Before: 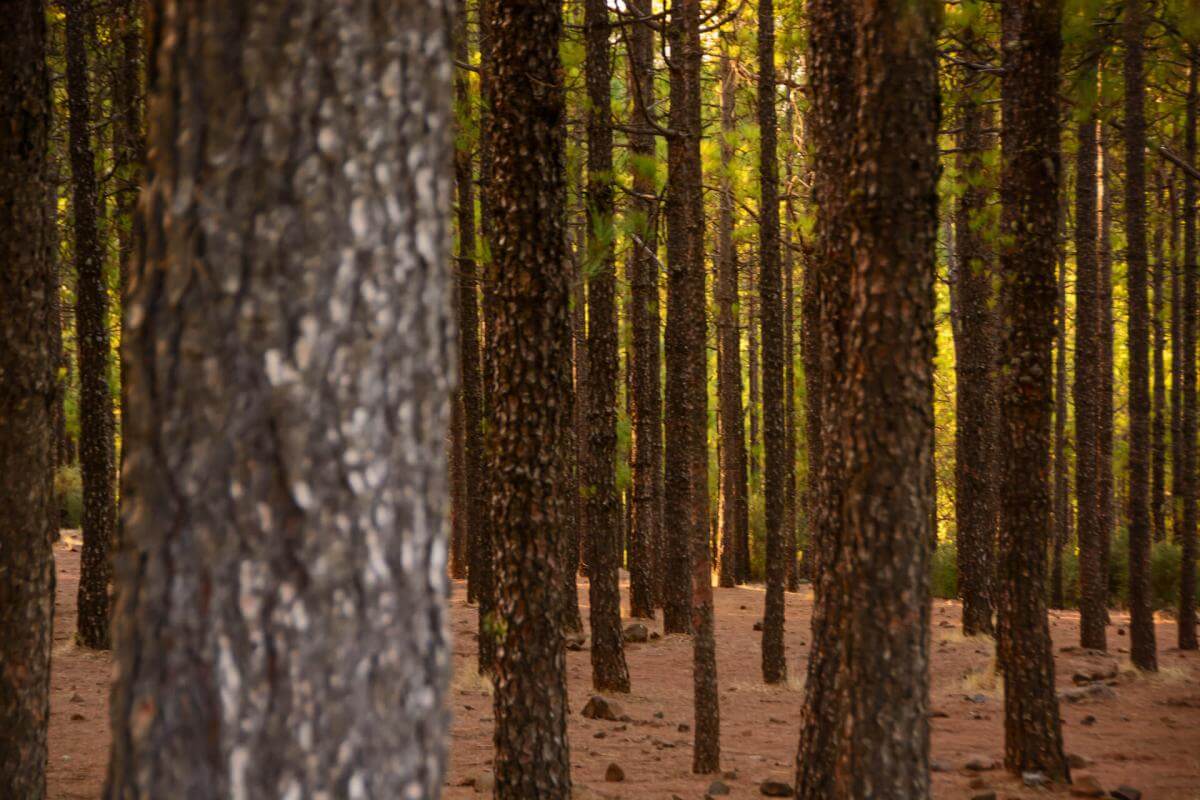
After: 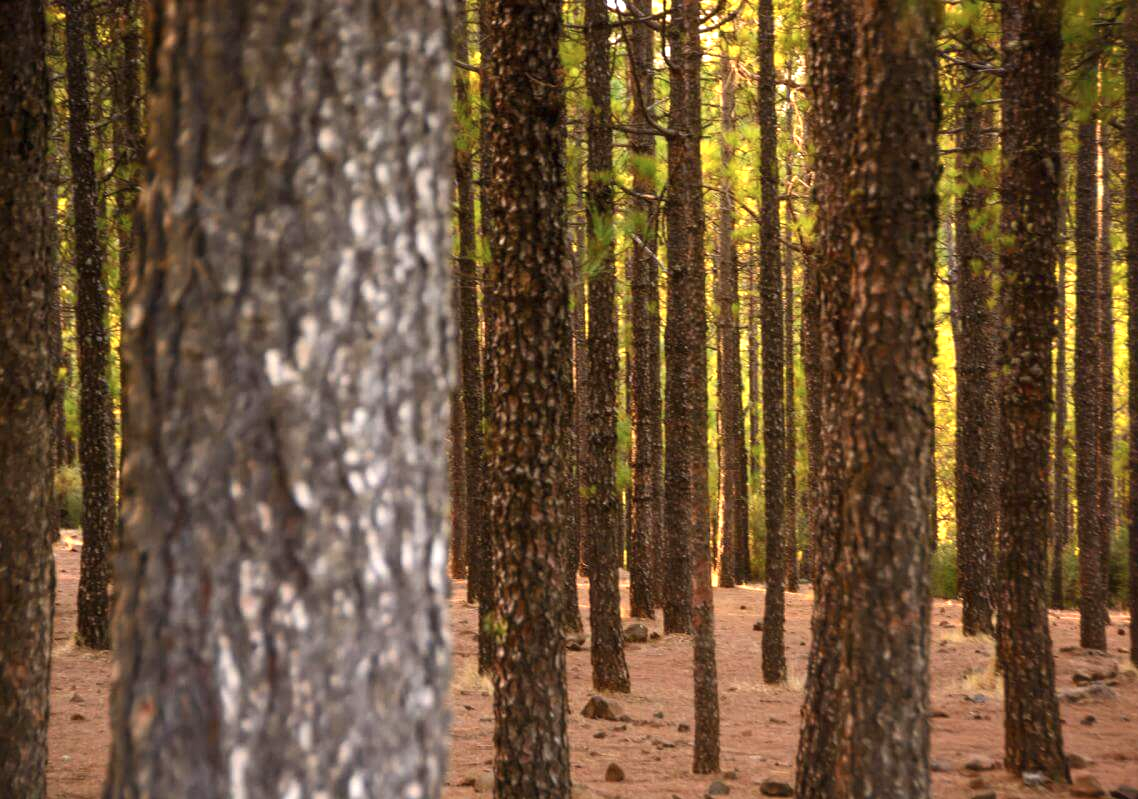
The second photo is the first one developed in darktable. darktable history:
crop and rotate: right 5.167%
exposure: black level correction 0, exposure 0.9 EV, compensate highlight preservation false
contrast brightness saturation: saturation -0.1
